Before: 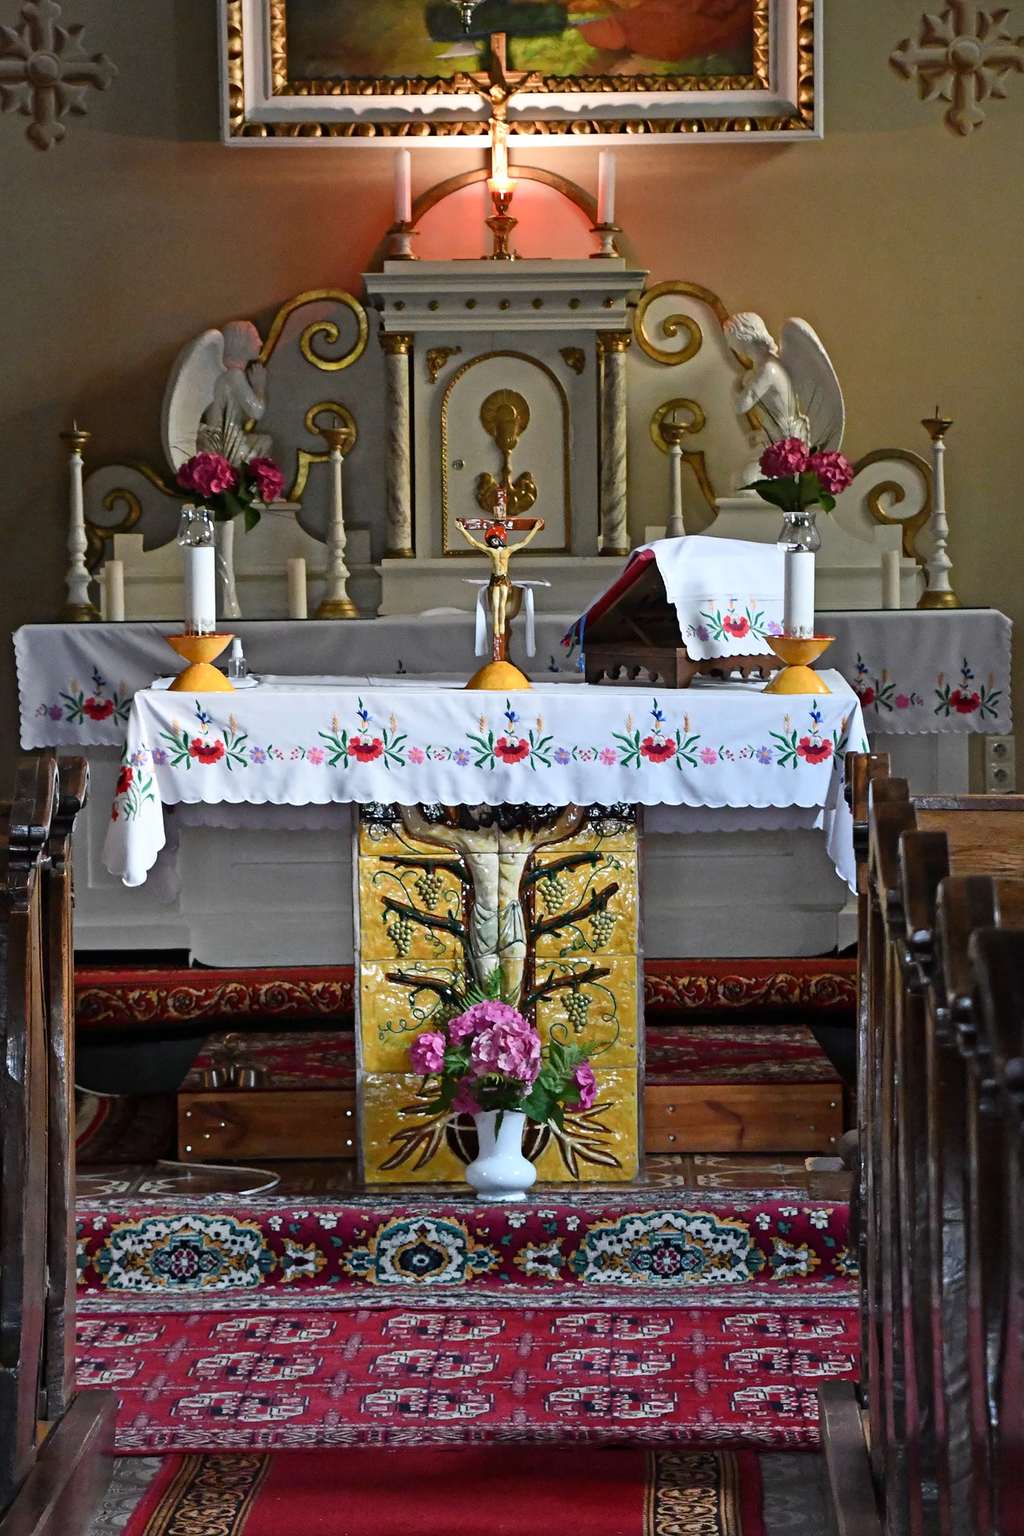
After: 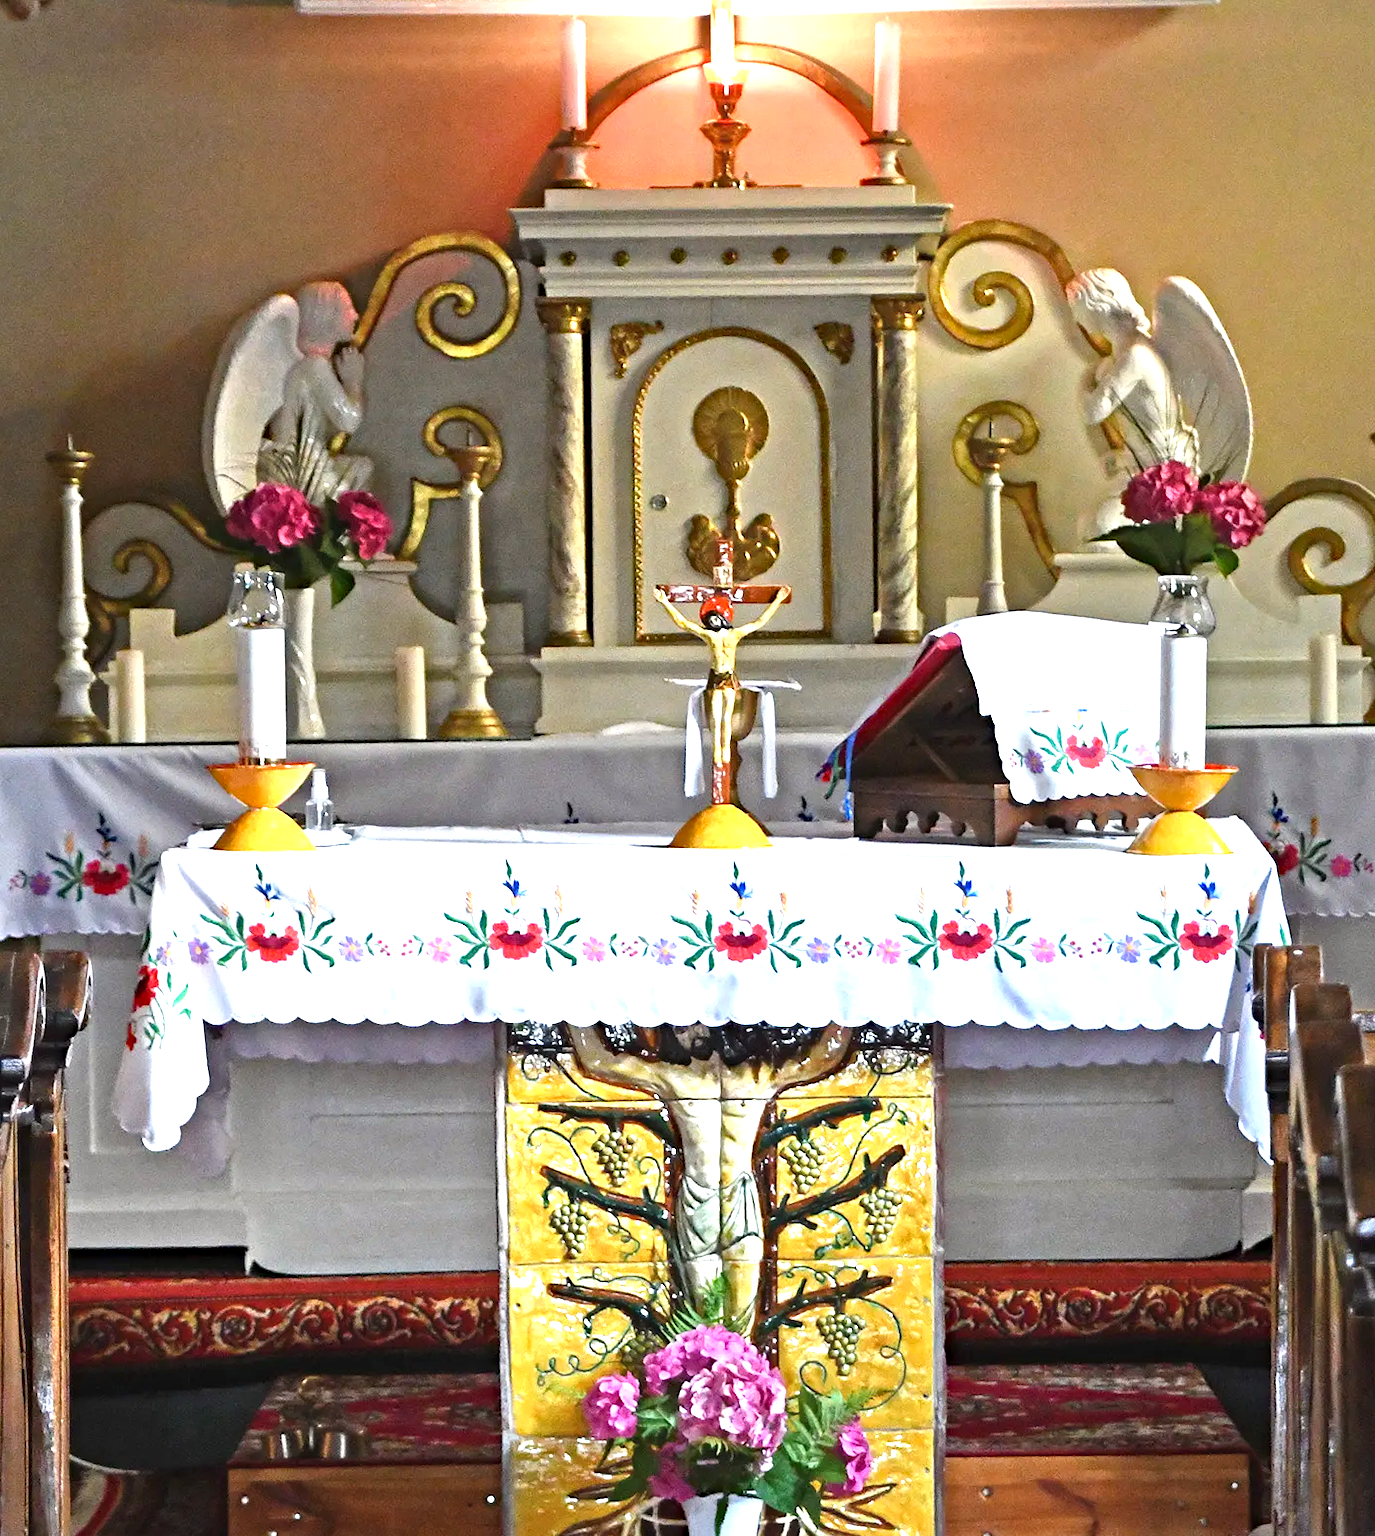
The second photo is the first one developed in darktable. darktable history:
crop: left 2.925%, top 8.964%, right 9.611%, bottom 25.948%
exposure: black level correction -0.002, exposure 1.326 EV, compensate highlight preservation false
haze removal: compatibility mode true, adaptive false
